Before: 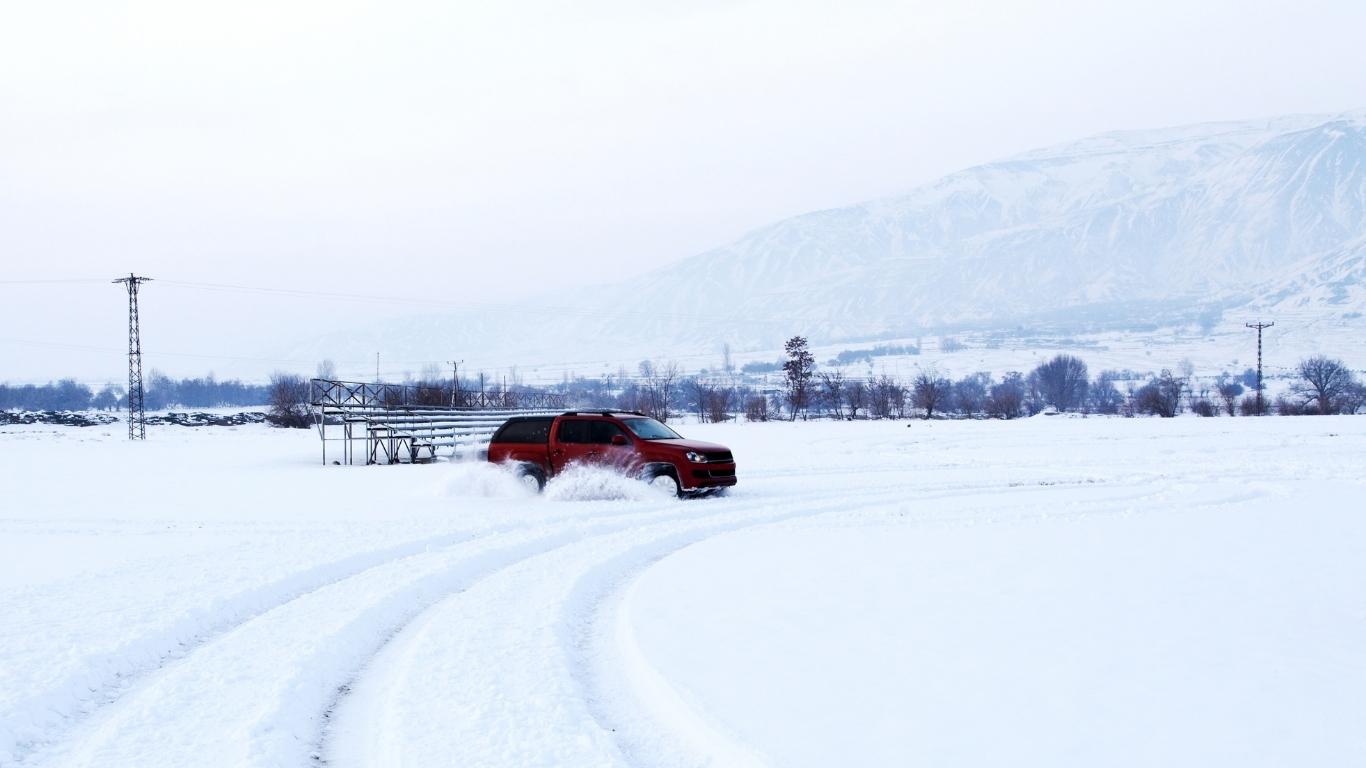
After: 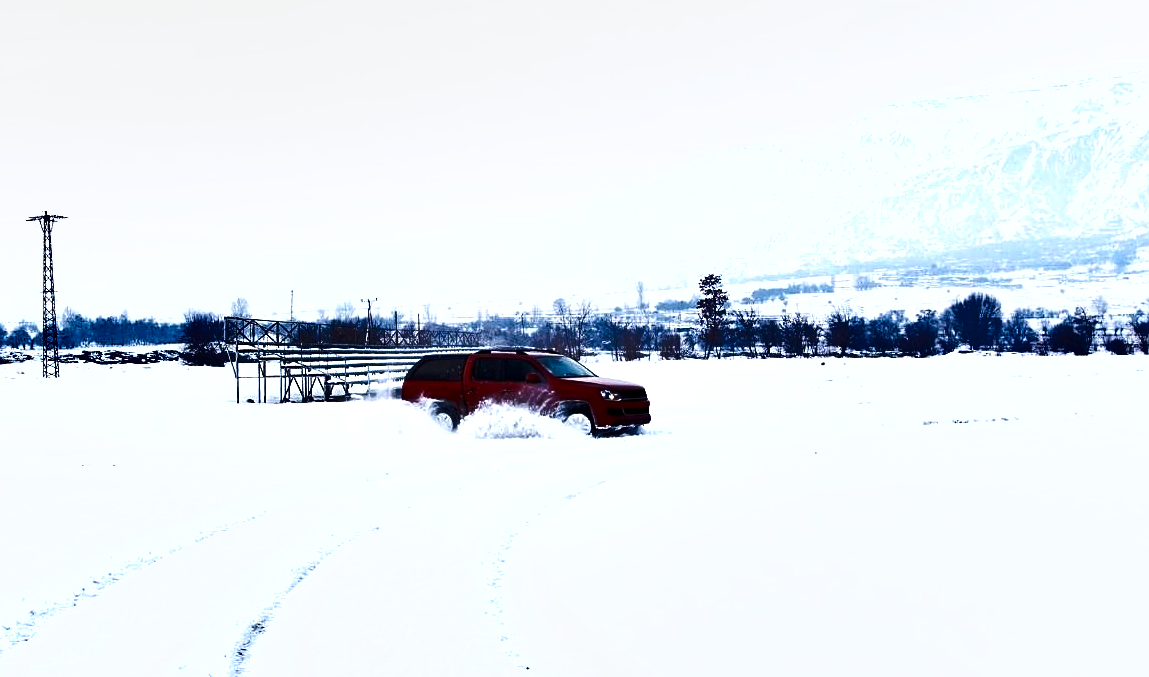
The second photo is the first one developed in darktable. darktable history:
sharpen: on, module defaults
exposure: exposure 0.56 EV, compensate highlight preservation false
shadows and highlights: shadows 43.73, white point adjustment -1.46, soften with gaussian
crop: left 6.35%, top 8.109%, right 9.524%, bottom 3.667%
